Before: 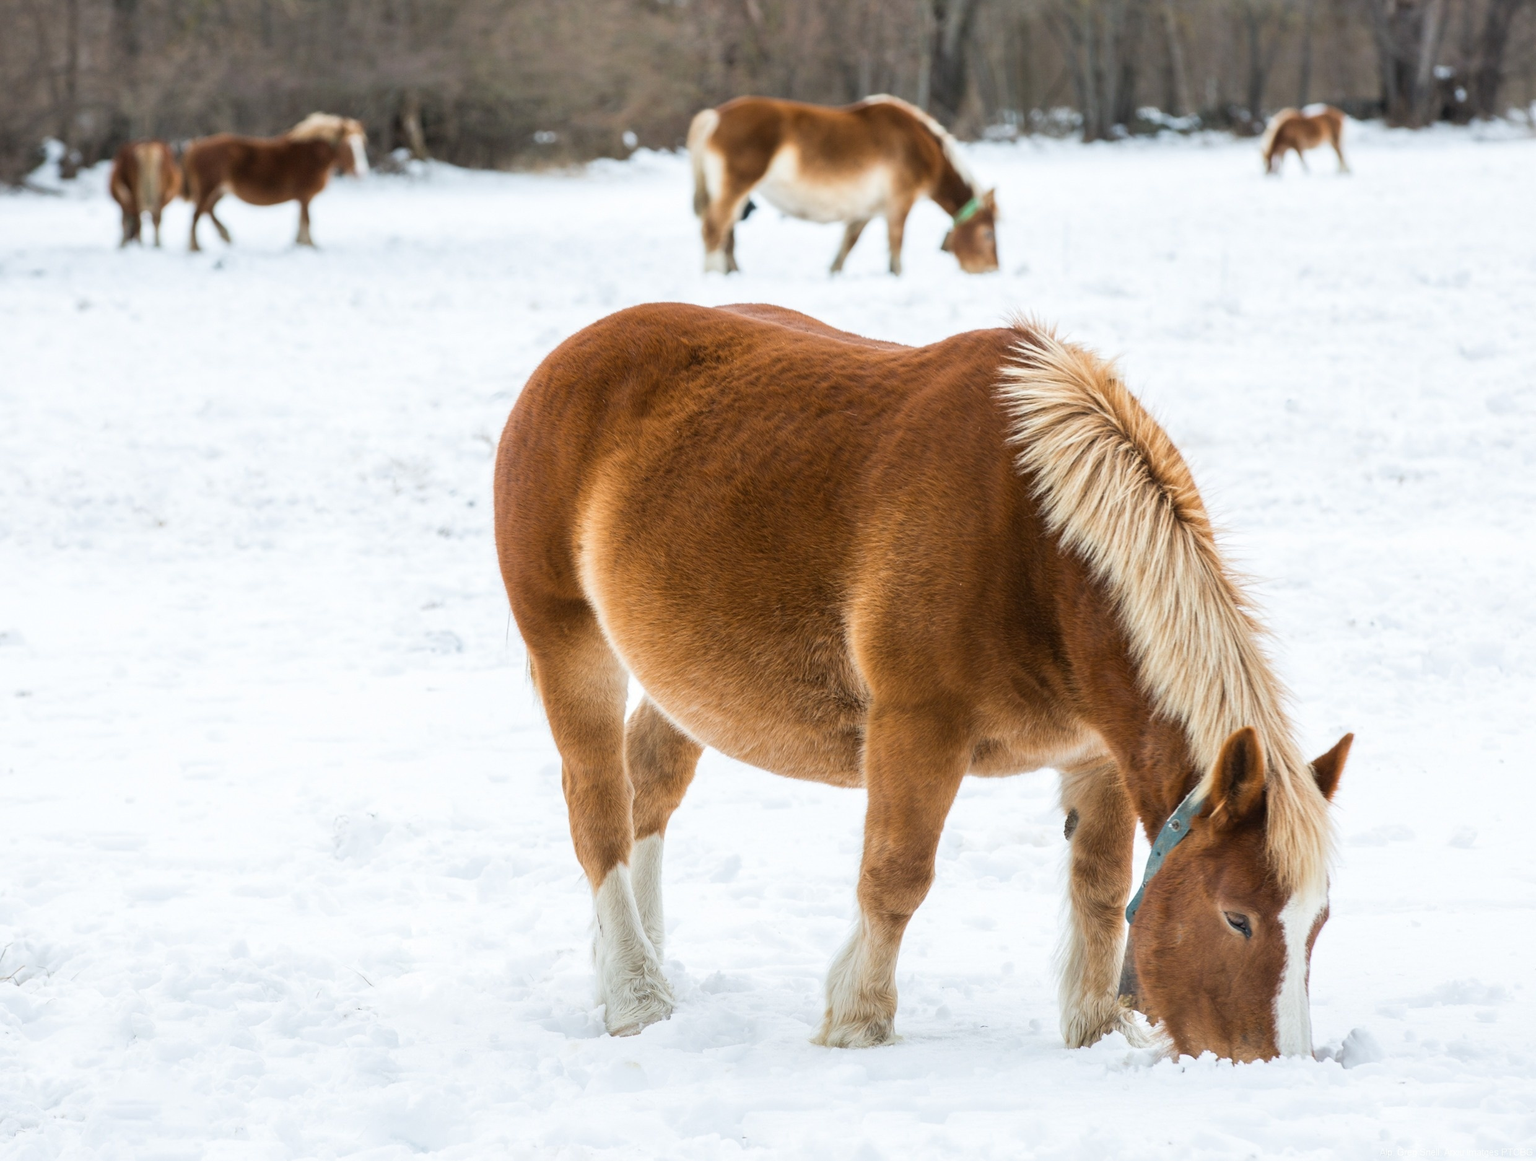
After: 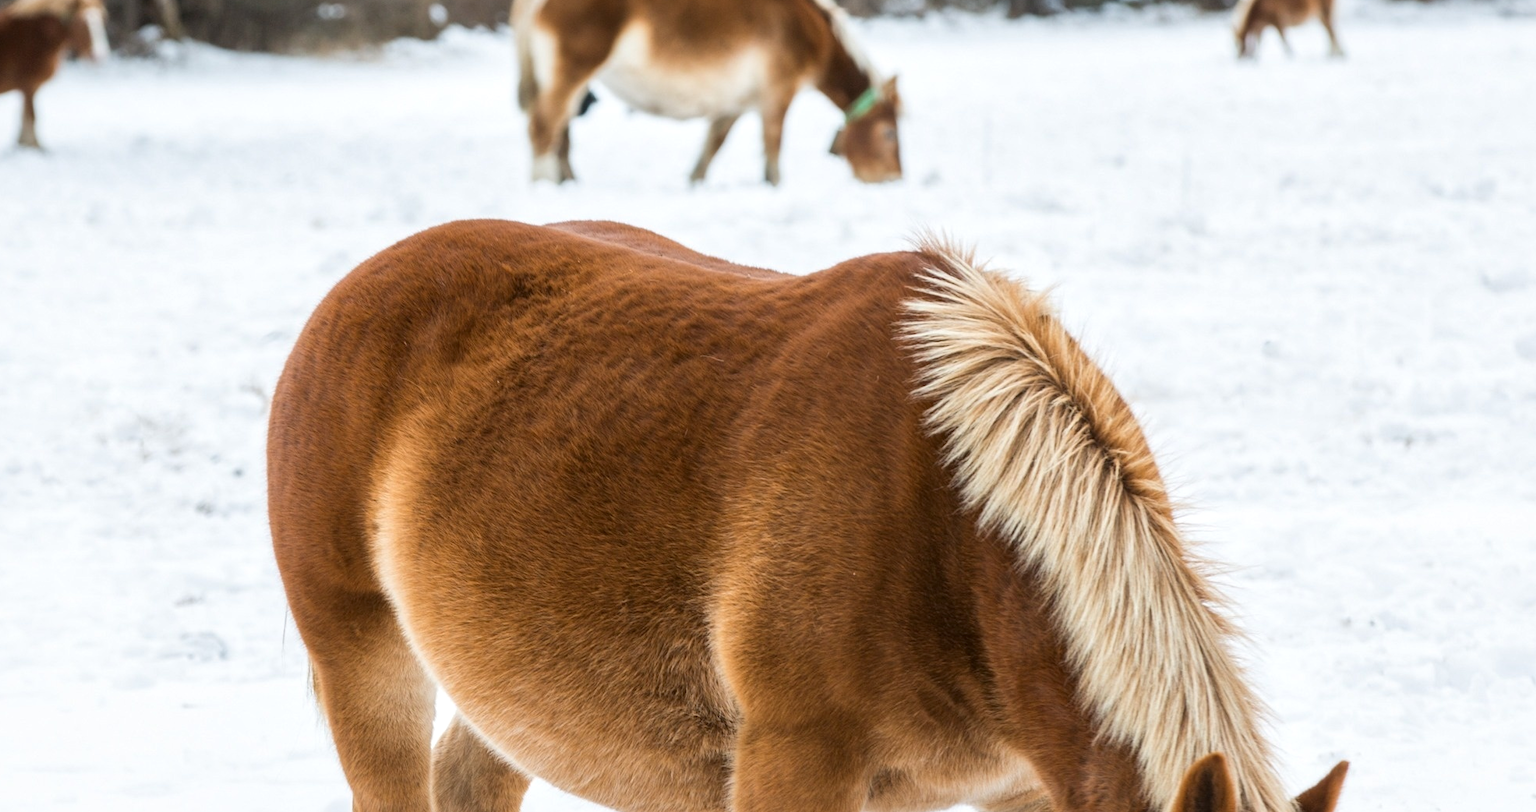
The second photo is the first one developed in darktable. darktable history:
local contrast: mode bilateral grid, contrast 20, coarseness 50, detail 120%, midtone range 0.2
crop: left 18.38%, top 11.092%, right 2.134%, bottom 33.217%
